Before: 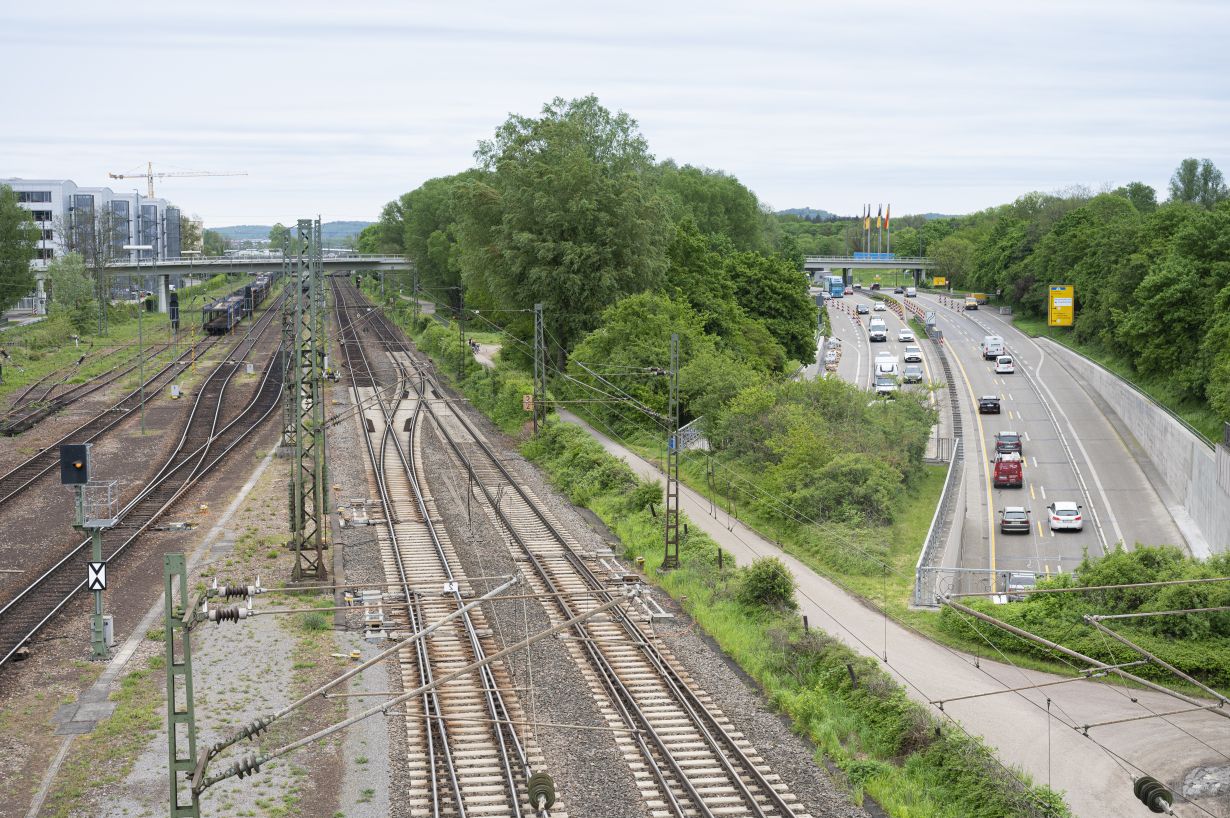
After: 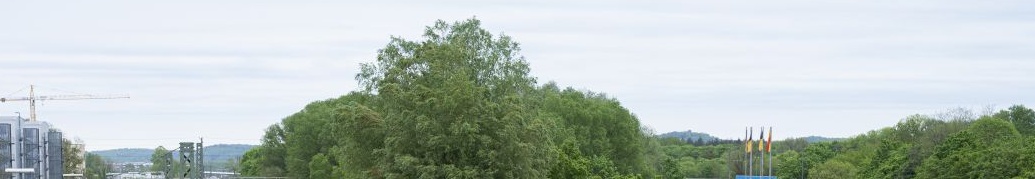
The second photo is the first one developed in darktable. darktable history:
crop and rotate: left 9.654%, top 9.5%, right 6.19%, bottom 68.544%
